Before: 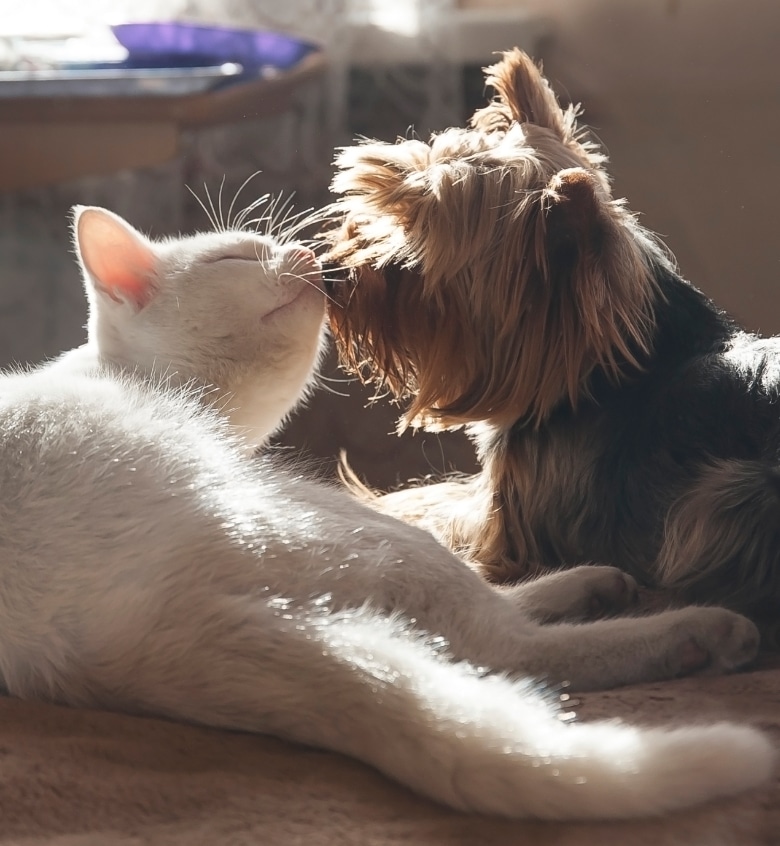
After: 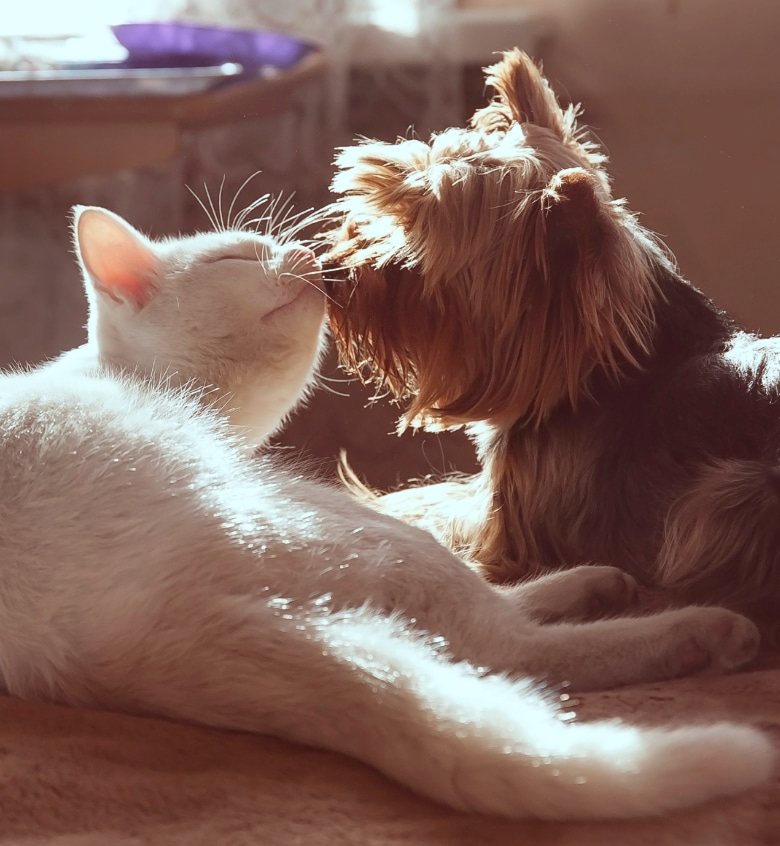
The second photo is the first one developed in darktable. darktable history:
color correction: highlights a* -7.23, highlights b* -0.161, shadows a* 20.08, shadows b* 11.73
white balance: red 0.976, blue 1.04
